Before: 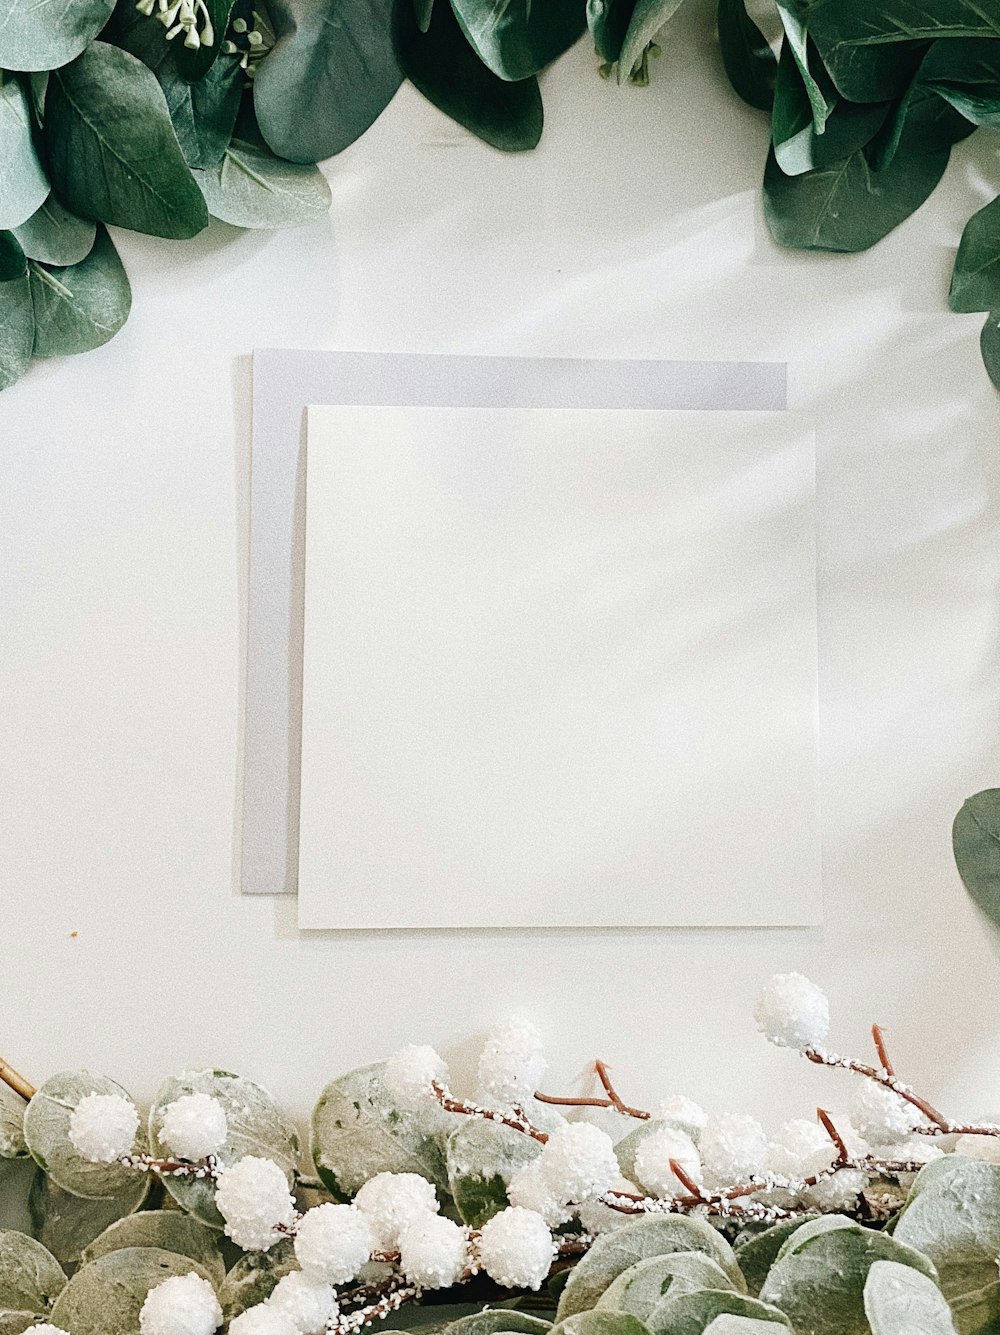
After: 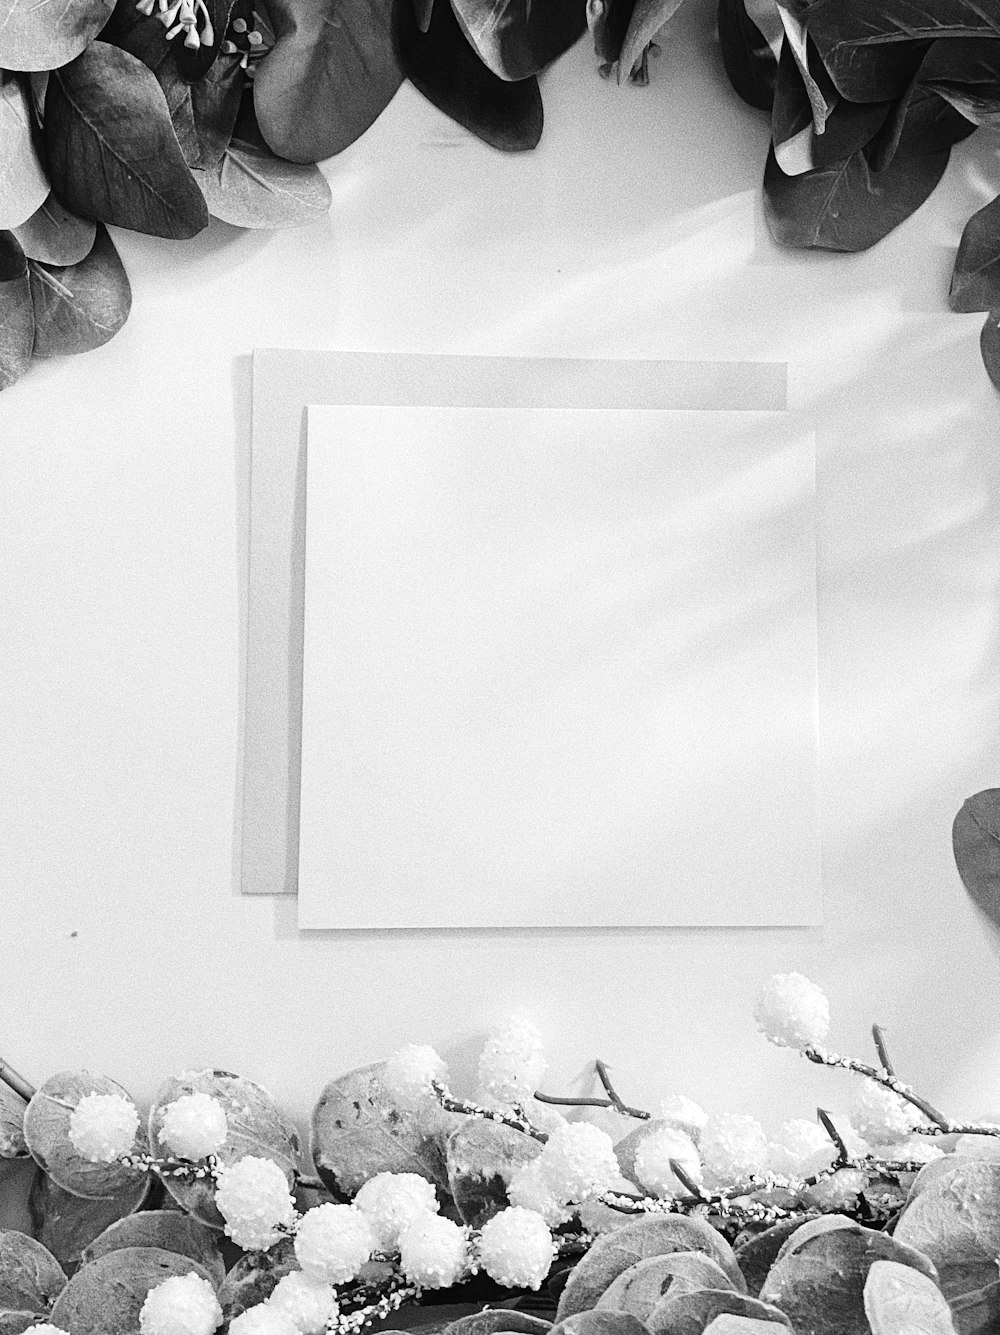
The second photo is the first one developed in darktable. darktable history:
white balance: red 1.042, blue 1.17
color calibration: output gray [0.21, 0.42, 0.37, 0], gray › normalize channels true, illuminant same as pipeline (D50), adaptation XYZ, x 0.346, y 0.359, gamut compression 0
